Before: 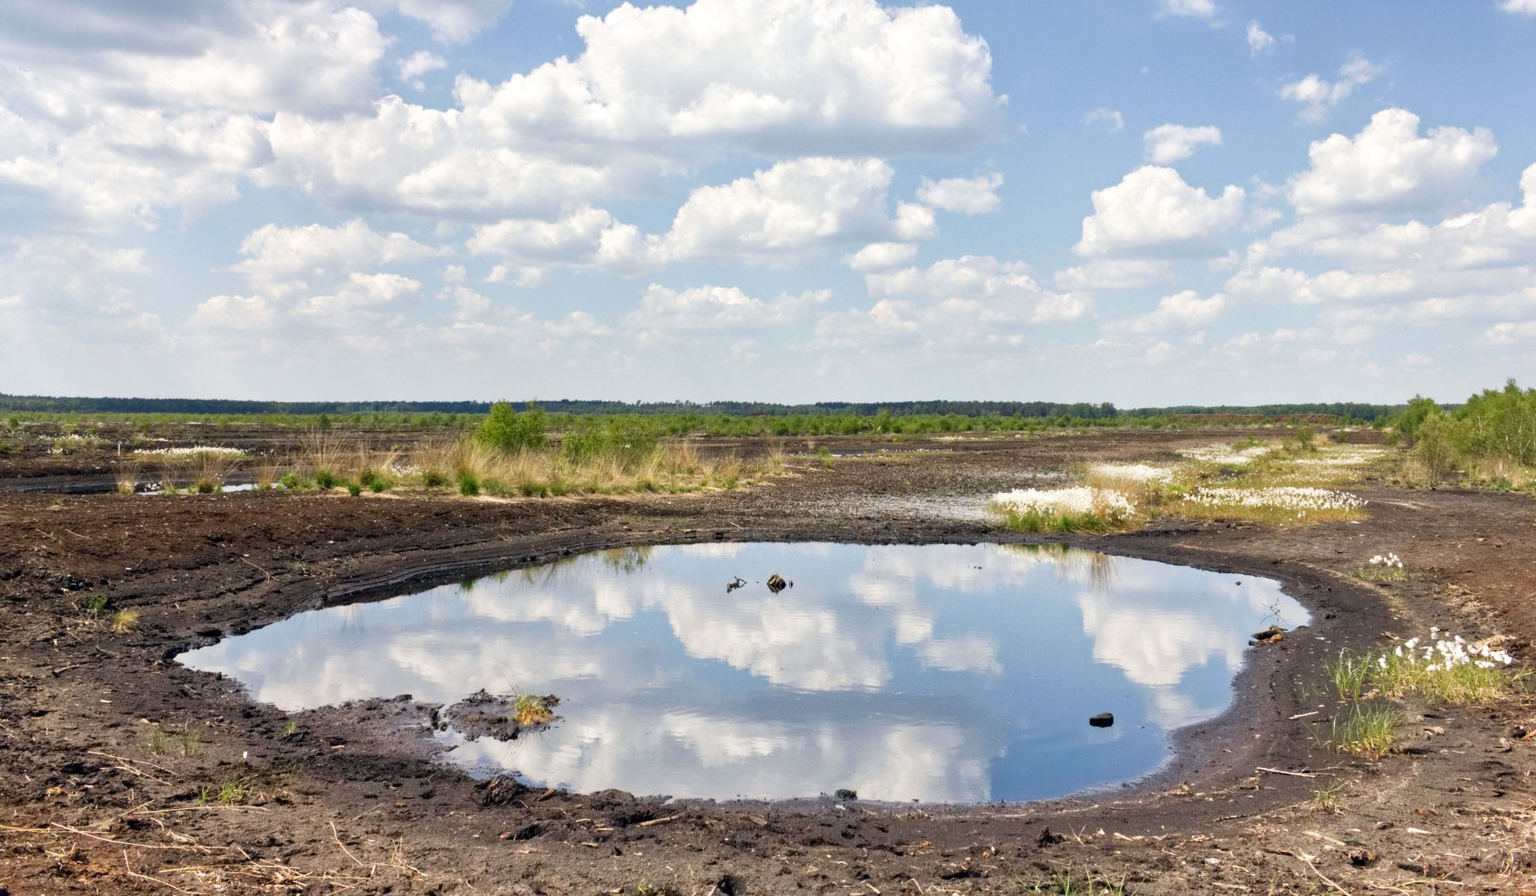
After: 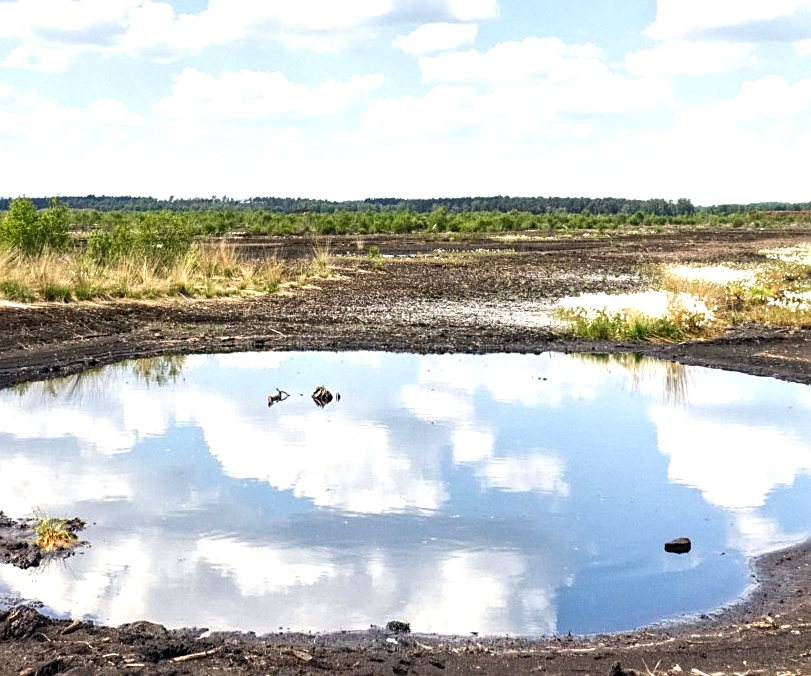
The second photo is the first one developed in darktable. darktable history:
sharpen: on, module defaults
crop: left 31.383%, top 24.794%, right 20.328%, bottom 6.223%
tone equalizer: -8 EV 0.001 EV, -7 EV -0.002 EV, -6 EV 0.004 EV, -5 EV -0.062 EV, -4 EV -0.147 EV, -3 EV -0.18 EV, -2 EV 0.256 EV, -1 EV 0.72 EV, +0 EV 0.514 EV, mask exposure compensation -0.494 EV
local contrast: on, module defaults
